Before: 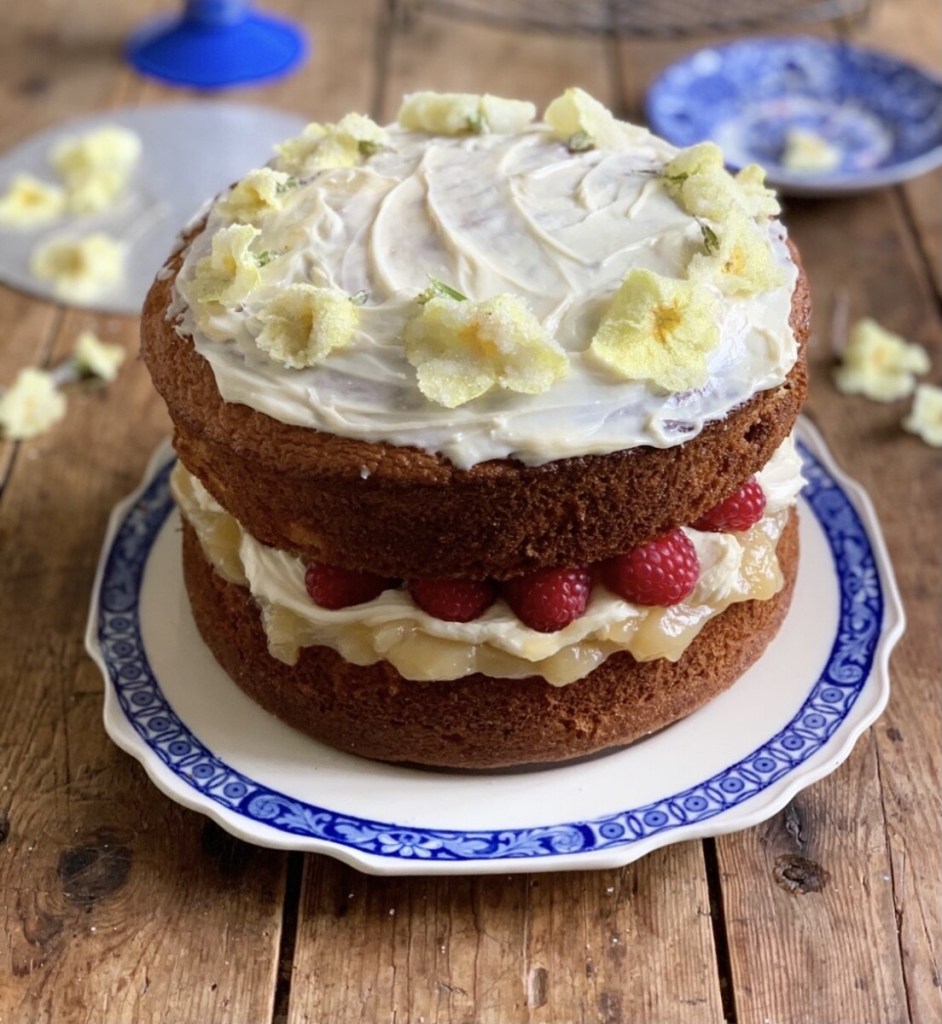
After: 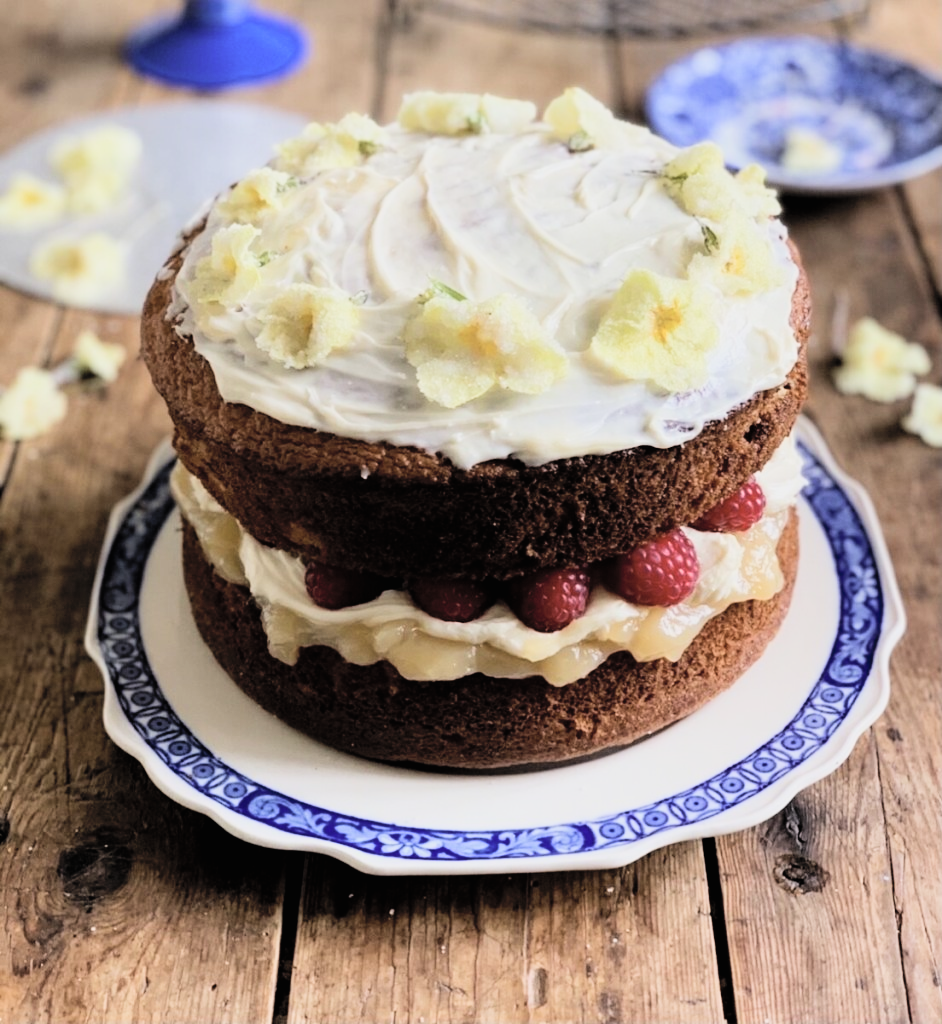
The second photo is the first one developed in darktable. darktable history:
contrast brightness saturation: contrast 0.135, brightness 0.229
filmic rgb: black relative exposure -5.09 EV, white relative exposure 3.99 EV, hardness 2.88, contrast 1.3, highlights saturation mix -31.26%
